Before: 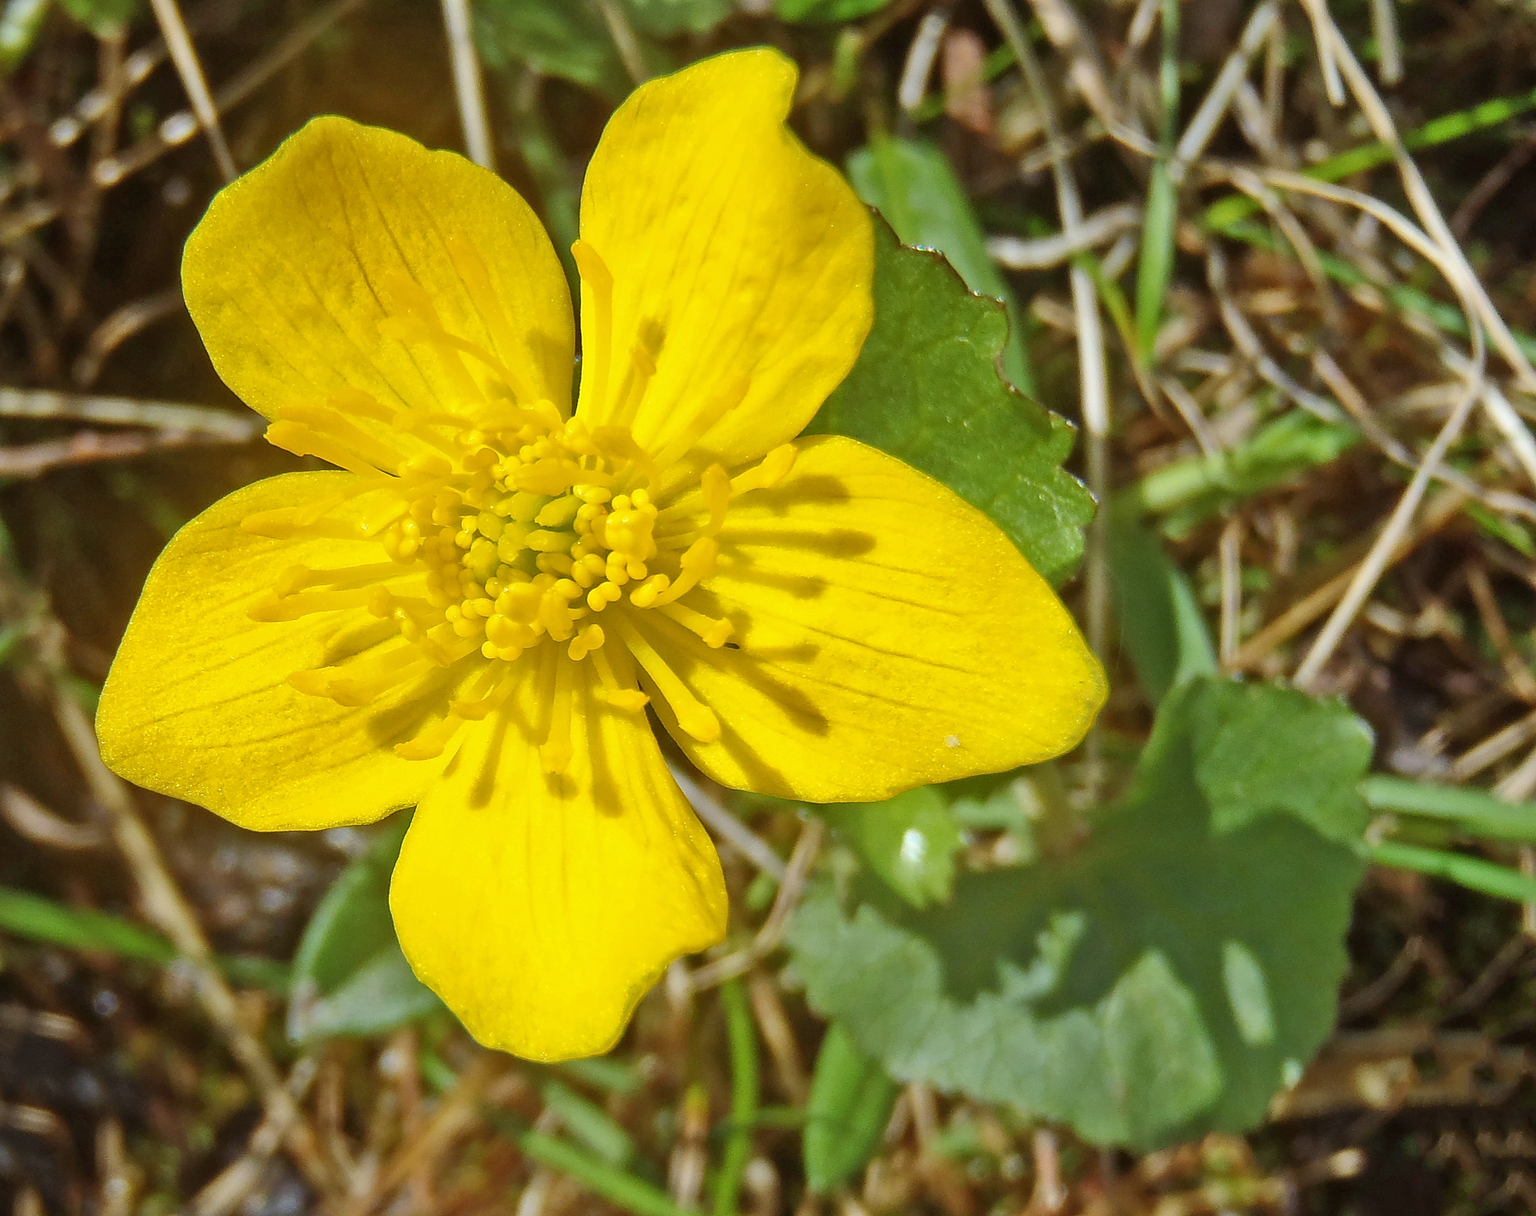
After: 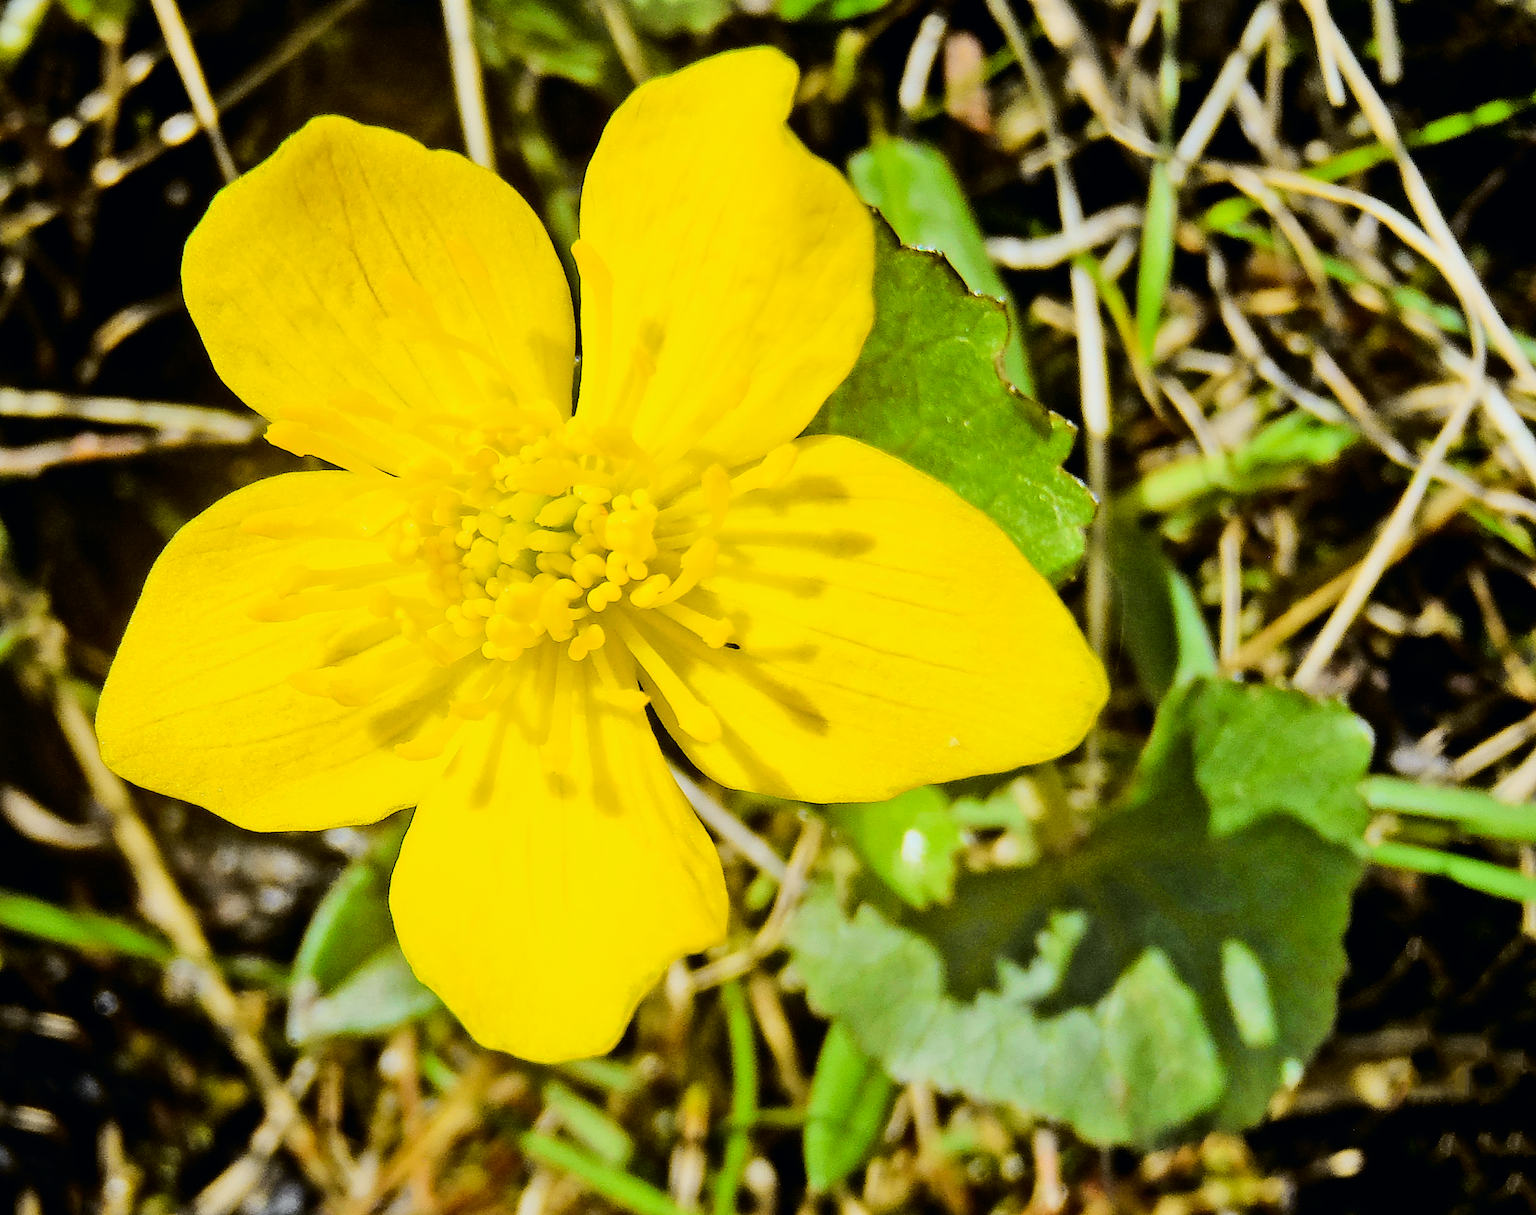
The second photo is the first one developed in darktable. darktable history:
filmic rgb: black relative exposure -5.05 EV, white relative exposure 3.95 EV, threshold 3.01 EV, hardness 2.89, contrast 1.504, enable highlight reconstruction true
tone curve: curves: ch0 [(0, 0) (0.11, 0.061) (0.256, 0.259) (0.398, 0.494) (0.498, 0.611) (0.65, 0.757) (0.835, 0.883) (1, 0.961)]; ch1 [(0, 0) (0.346, 0.307) (0.408, 0.369) (0.453, 0.457) (0.482, 0.479) (0.502, 0.498) (0.521, 0.51) (0.553, 0.554) (0.618, 0.65) (0.693, 0.727) (1, 1)]; ch2 [(0, 0) (0.366, 0.337) (0.434, 0.46) (0.485, 0.494) (0.5, 0.494) (0.511, 0.508) (0.537, 0.55) (0.579, 0.599) (0.621, 0.693) (1, 1)], color space Lab, independent channels, preserve colors none
